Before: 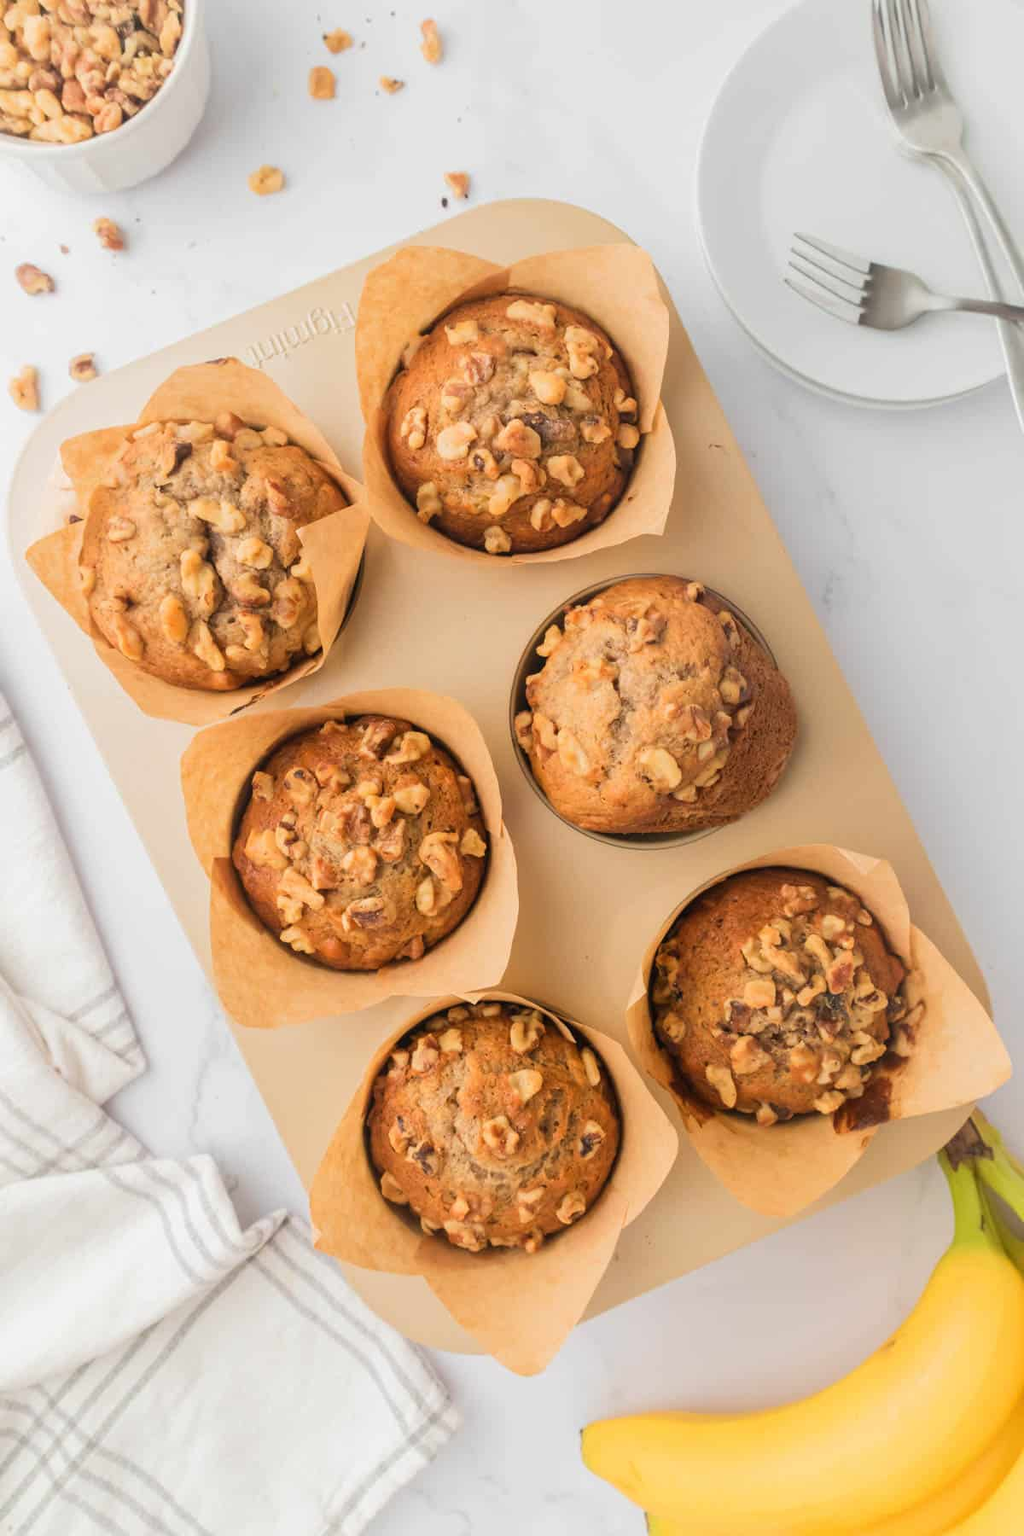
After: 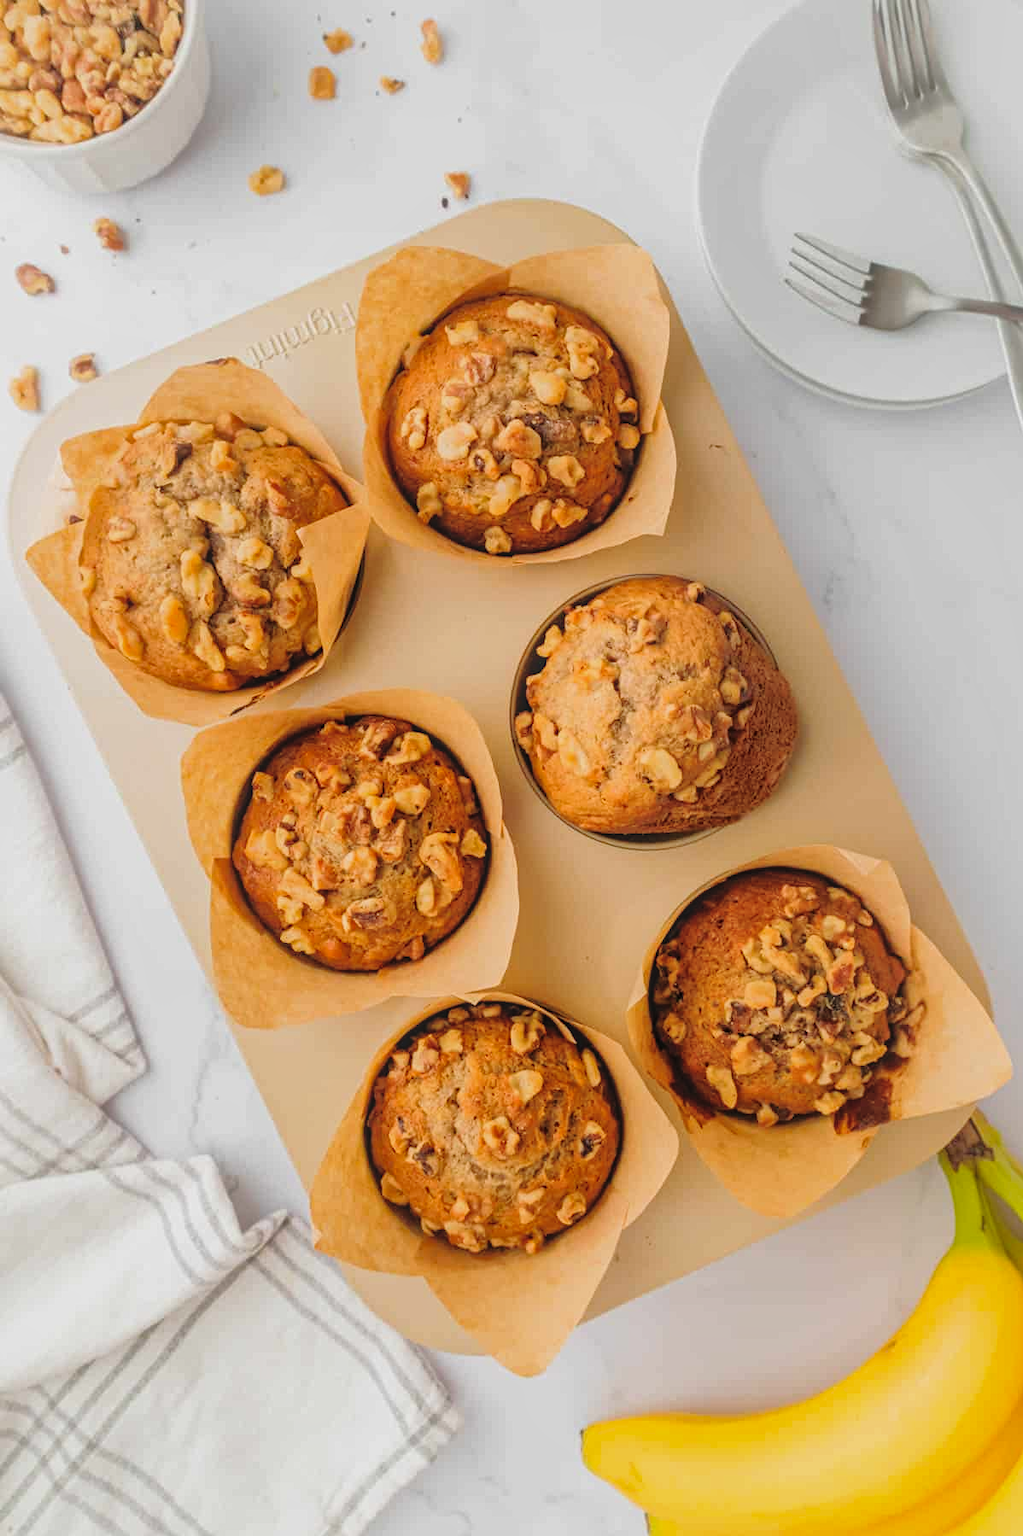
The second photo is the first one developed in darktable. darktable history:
shadows and highlights: shadows 29.94
exposure: exposure -1.396 EV, compensate highlight preservation false
crop and rotate: left 0.074%, bottom 0.006%
contrast equalizer: y [[0.439, 0.44, 0.442, 0.457, 0.493, 0.498], [0.5 ×6], [0.5 ×6], [0 ×6], [0 ×6]]
base curve: curves: ch0 [(0, 0) (0.026, 0.03) (0.109, 0.232) (0.351, 0.748) (0.669, 0.968) (1, 1)], preserve colors none
tone curve: curves: ch0 [(0, 0) (0.003, 0.022) (0.011, 0.025) (0.025, 0.032) (0.044, 0.055) (0.069, 0.089) (0.1, 0.133) (0.136, 0.18) (0.177, 0.231) (0.224, 0.291) (0.277, 0.35) (0.335, 0.42) (0.399, 0.496) (0.468, 0.561) (0.543, 0.632) (0.623, 0.706) (0.709, 0.783) (0.801, 0.865) (0.898, 0.947) (1, 1)], color space Lab, independent channels, preserve colors none
local contrast: detail 130%
